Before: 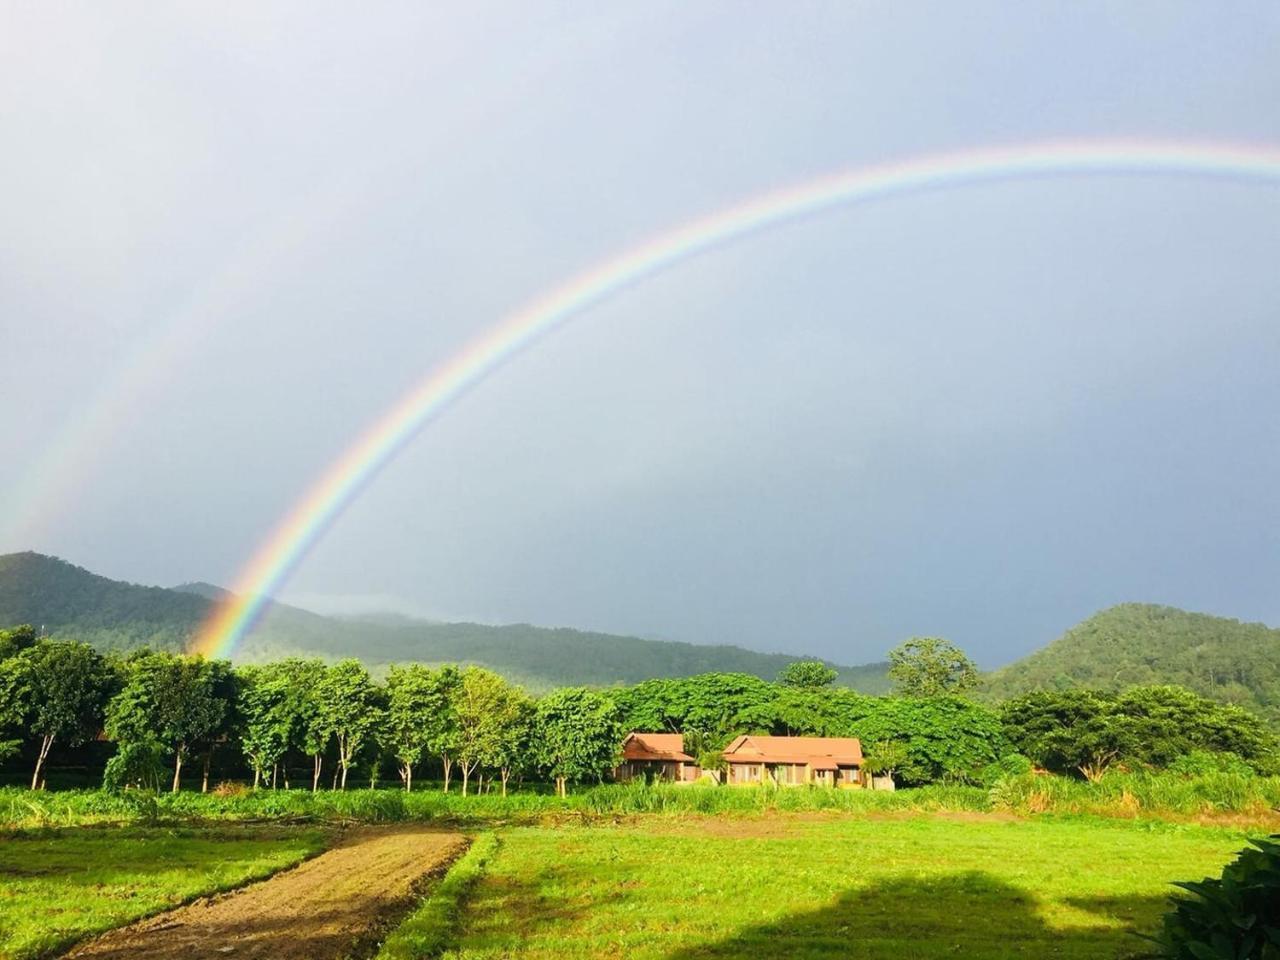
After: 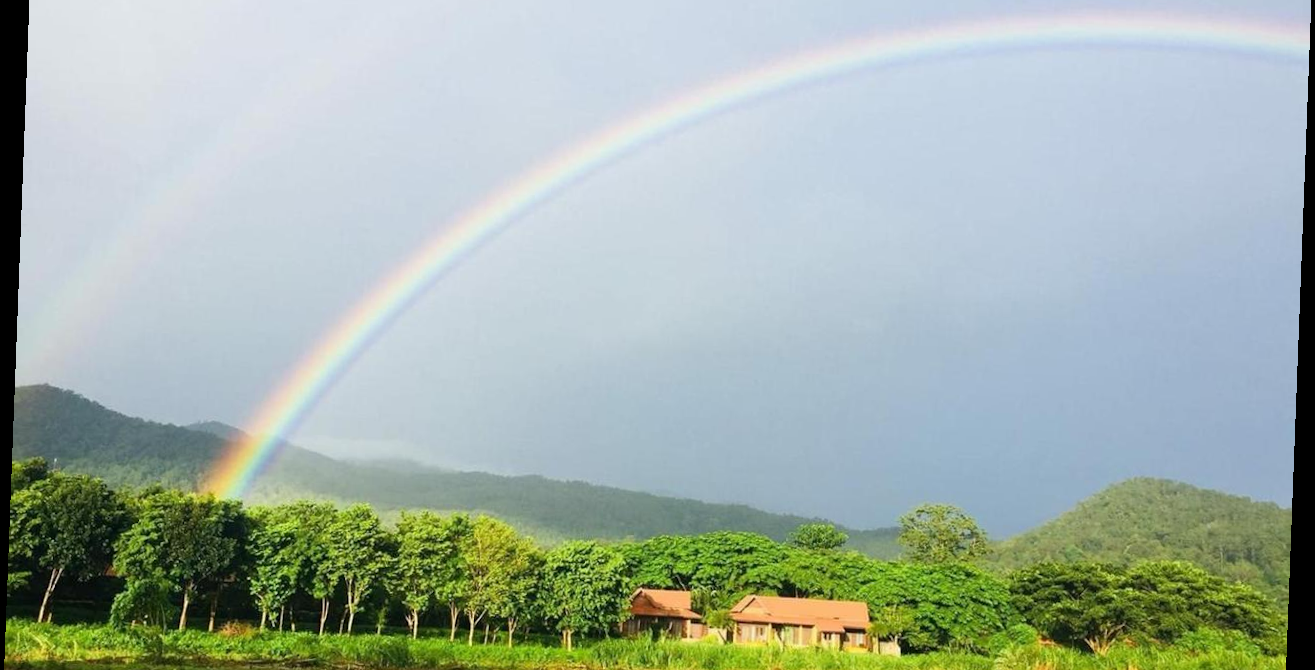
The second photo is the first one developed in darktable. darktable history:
crop: top 16.727%, bottom 16.727%
rotate and perspective: rotation 2.17°, automatic cropping off
